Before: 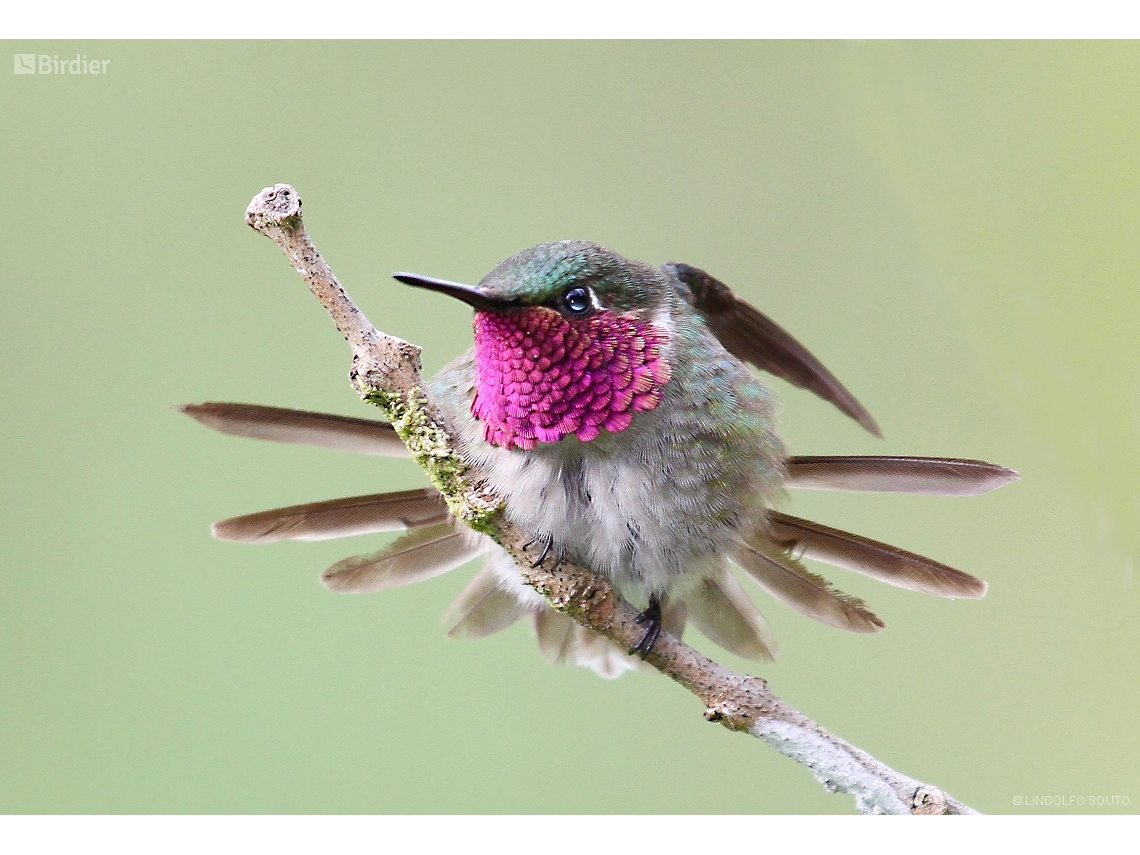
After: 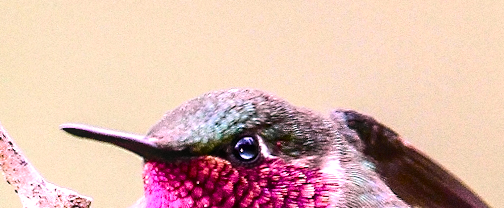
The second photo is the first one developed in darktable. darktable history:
white balance: red 1.188, blue 1.11
tone equalizer: on, module defaults
rotate and perspective: rotation -1°, crop left 0.011, crop right 0.989, crop top 0.025, crop bottom 0.975
color balance rgb: shadows lift › luminance -20%, power › hue 72.24°, highlights gain › luminance 15%, global offset › hue 171.6°, perceptual saturation grading › highlights -15%, perceptual saturation grading › shadows 25%, global vibrance 35%, contrast 10%
crop: left 28.64%, top 16.832%, right 26.637%, bottom 58.055%
tone curve: curves: ch0 [(0, 0) (0.037, 0.025) (0.131, 0.093) (0.275, 0.256) (0.476, 0.517) (0.607, 0.667) (0.691, 0.745) (0.789, 0.836) (0.911, 0.925) (0.997, 0.995)]; ch1 [(0, 0) (0.301, 0.3) (0.444, 0.45) (0.493, 0.495) (0.507, 0.503) (0.534, 0.533) (0.582, 0.58) (0.658, 0.693) (0.746, 0.77) (1, 1)]; ch2 [(0, 0) (0.246, 0.233) (0.36, 0.352) (0.415, 0.418) (0.476, 0.492) (0.502, 0.504) (0.525, 0.518) (0.539, 0.544) (0.586, 0.602) (0.634, 0.651) (0.706, 0.727) (0.853, 0.852) (1, 0.951)], color space Lab, independent channels, preserve colors none
local contrast: detail 130%
grain: coarseness 9.61 ISO, strength 35.62%
